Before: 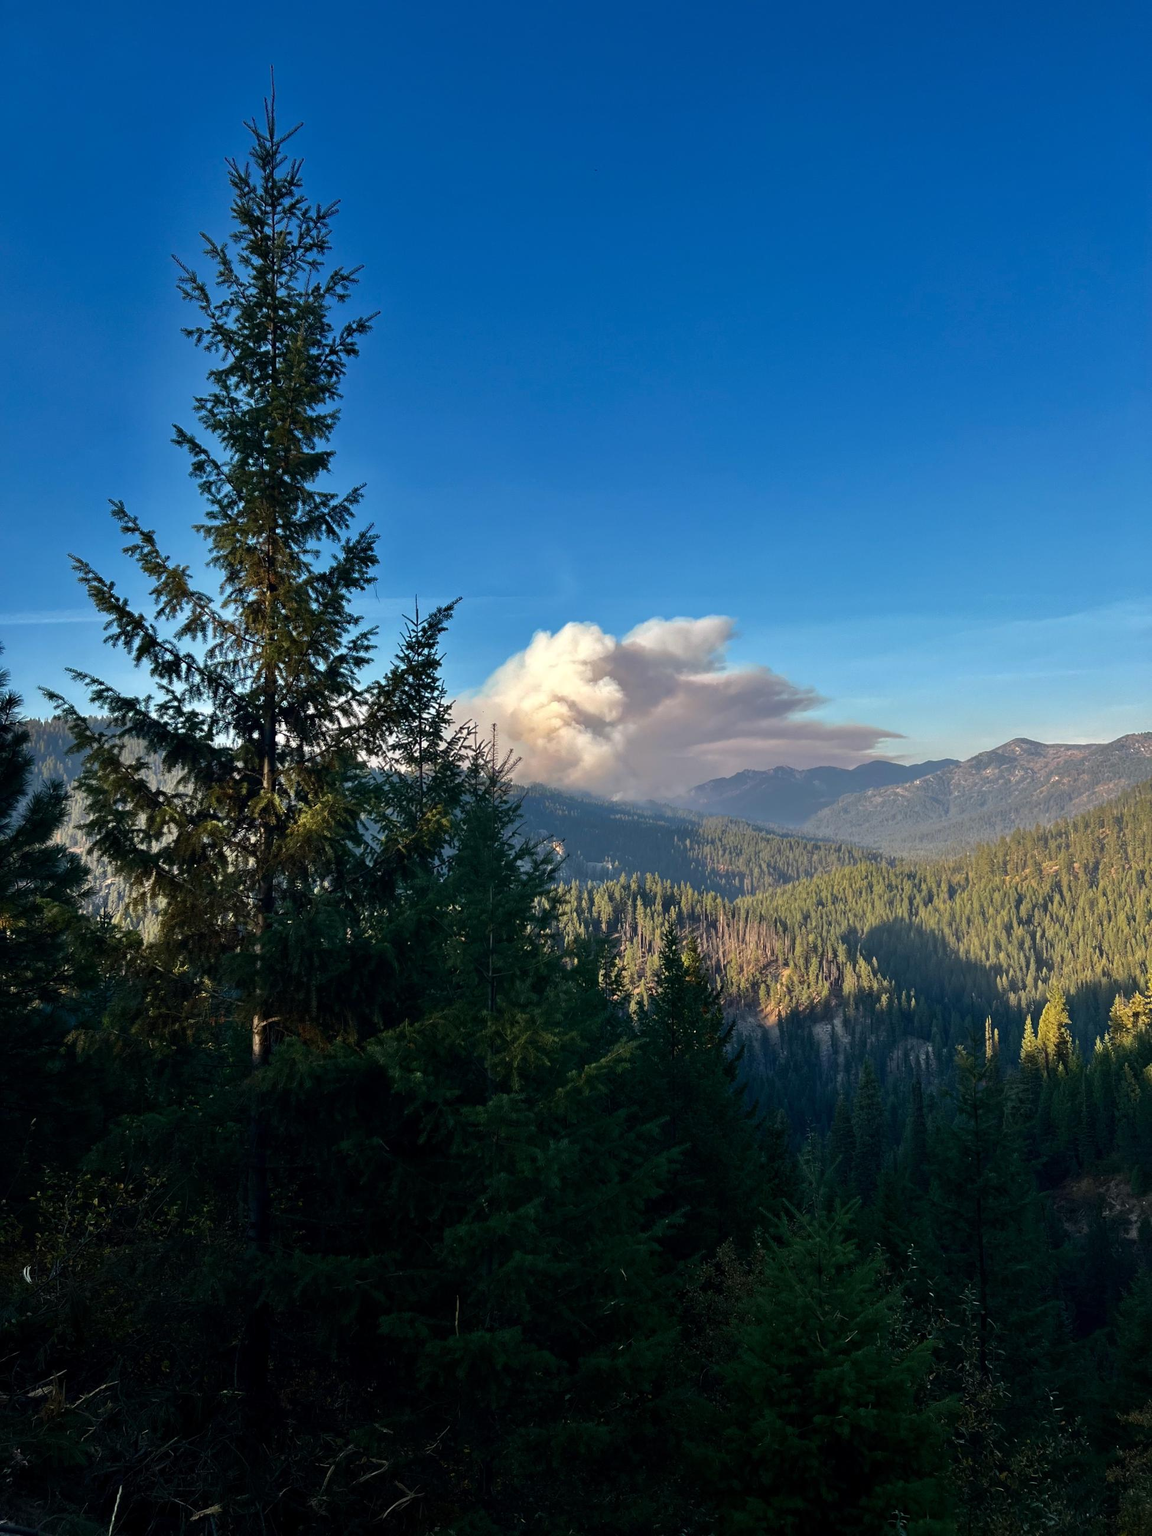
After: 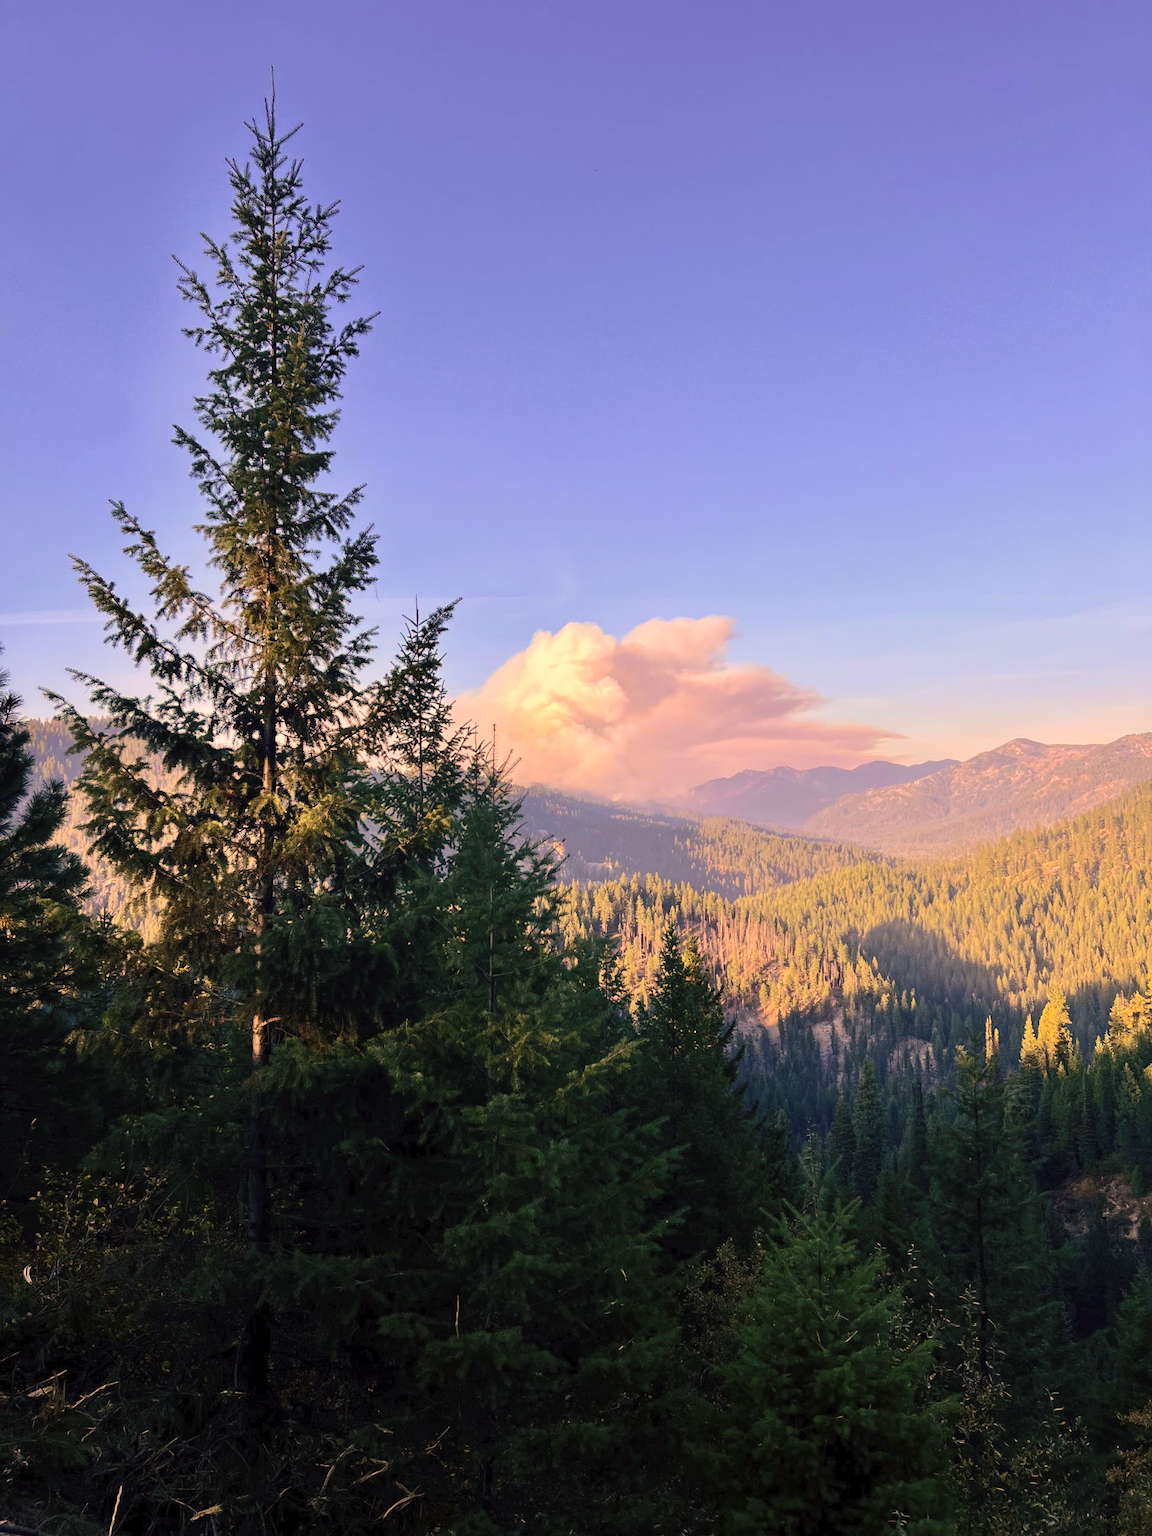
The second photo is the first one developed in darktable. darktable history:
tone curve: curves: ch0 [(0, 0) (0.003, 0.021) (0.011, 0.033) (0.025, 0.059) (0.044, 0.097) (0.069, 0.141) (0.1, 0.186) (0.136, 0.237) (0.177, 0.298) (0.224, 0.378) (0.277, 0.47) (0.335, 0.542) (0.399, 0.605) (0.468, 0.678) (0.543, 0.724) (0.623, 0.787) (0.709, 0.829) (0.801, 0.875) (0.898, 0.912) (1, 1)], color space Lab, independent channels, preserve colors none
velvia: on, module defaults
color correction: highlights a* 20.81, highlights b* 19.81
